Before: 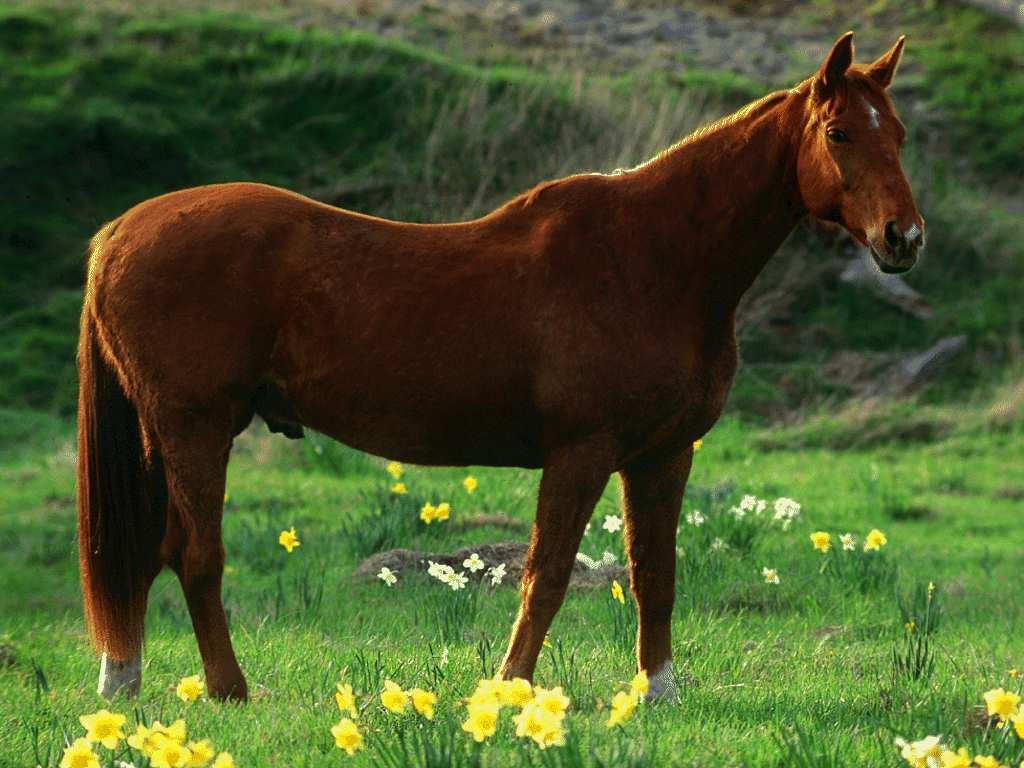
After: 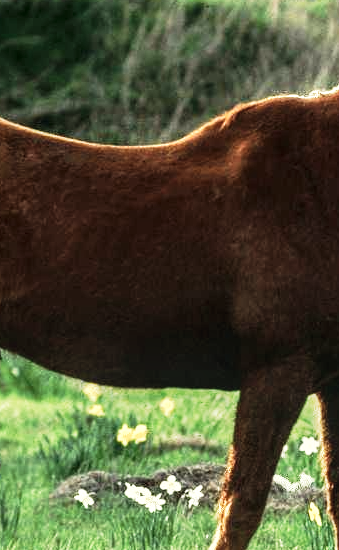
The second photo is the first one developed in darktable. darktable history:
tone curve: curves: ch0 [(0.016, 0.011) (0.084, 0.026) (0.469, 0.508) (0.721, 0.862) (1, 1)], preserve colors none
local contrast: on, module defaults
contrast brightness saturation: contrast -0.057, saturation -0.417
color correction: highlights b* 2.93
exposure: black level correction 0, exposure 0.693 EV, compensate exposure bias true, compensate highlight preservation false
crop and rotate: left 29.681%, top 10.163%, right 37.197%, bottom 18.128%
